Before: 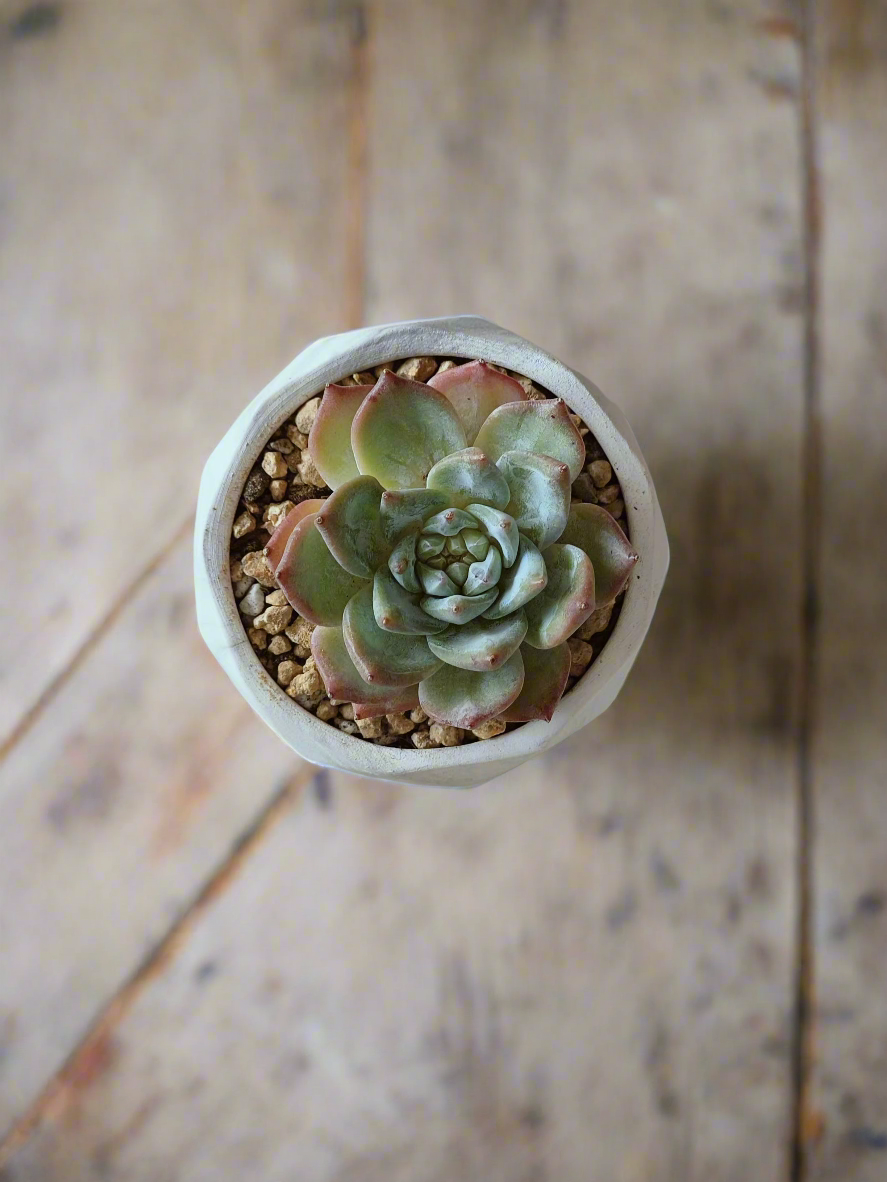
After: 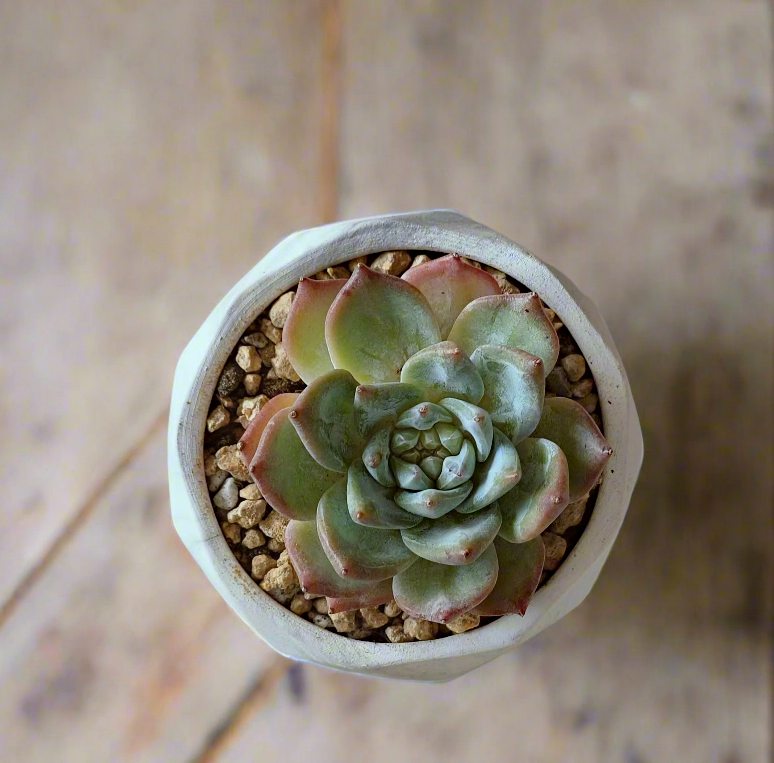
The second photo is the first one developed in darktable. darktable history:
haze removal: compatibility mode true, adaptive false
crop: left 3.015%, top 8.969%, right 9.647%, bottom 26.457%
